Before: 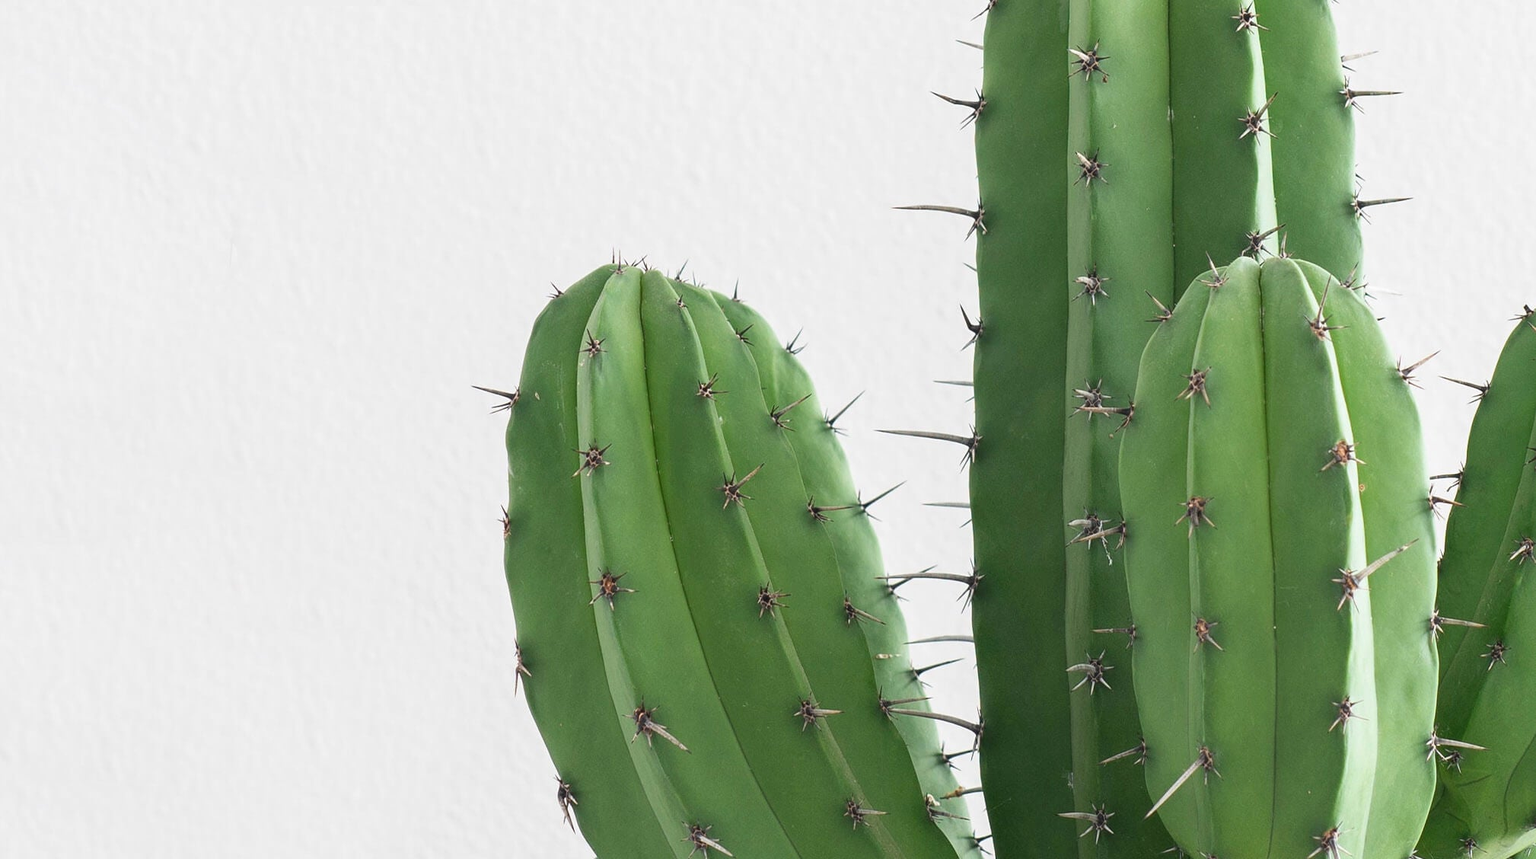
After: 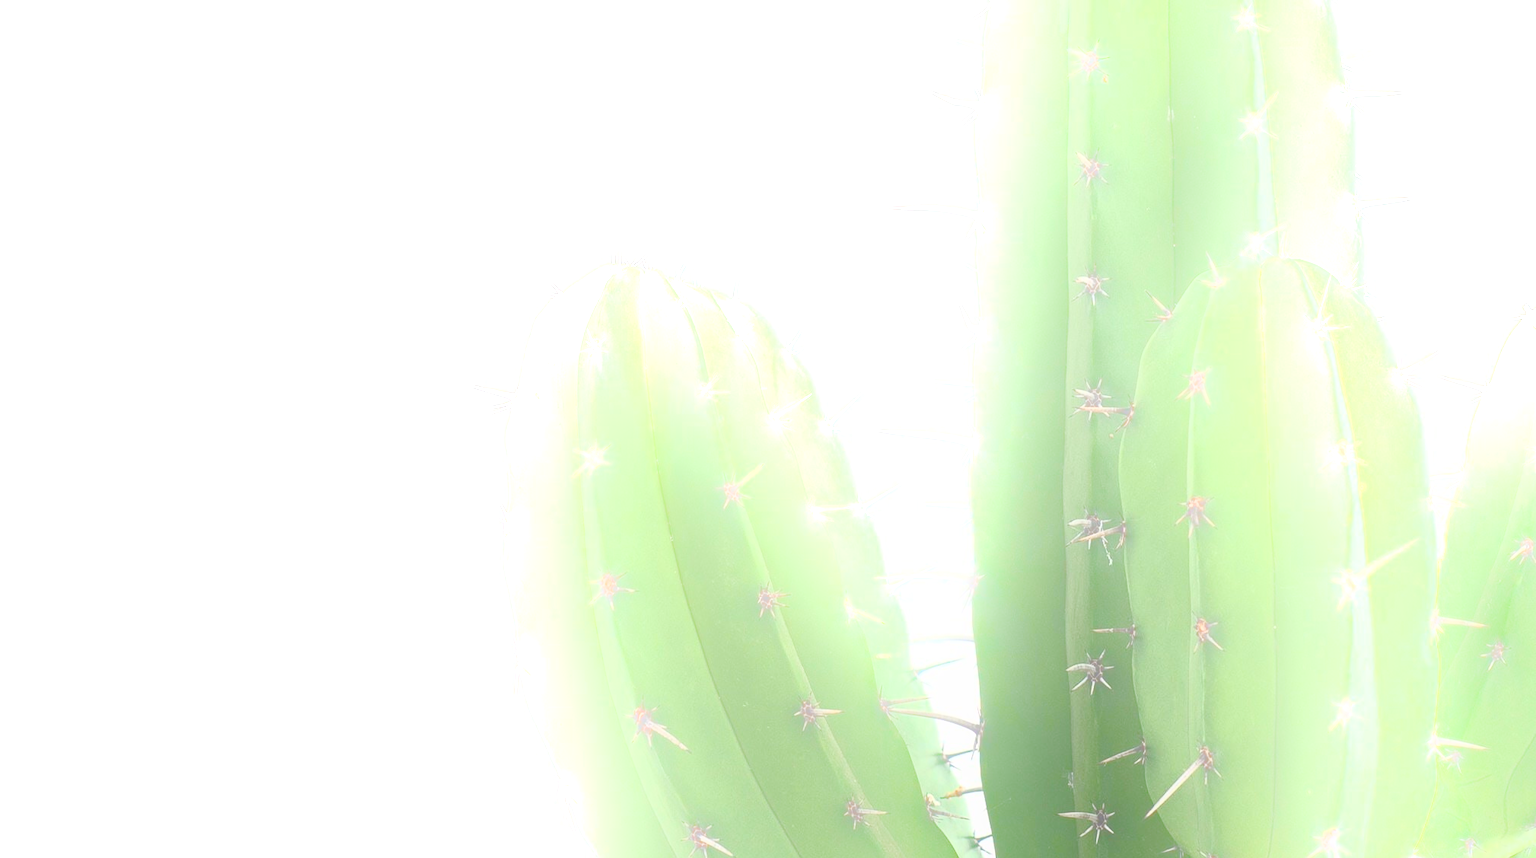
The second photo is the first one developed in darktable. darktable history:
haze removal: on, module defaults
contrast brightness saturation: contrast 0.5, saturation -0.1
bloom: size 25%, threshold 5%, strength 90%
shadows and highlights: on, module defaults
